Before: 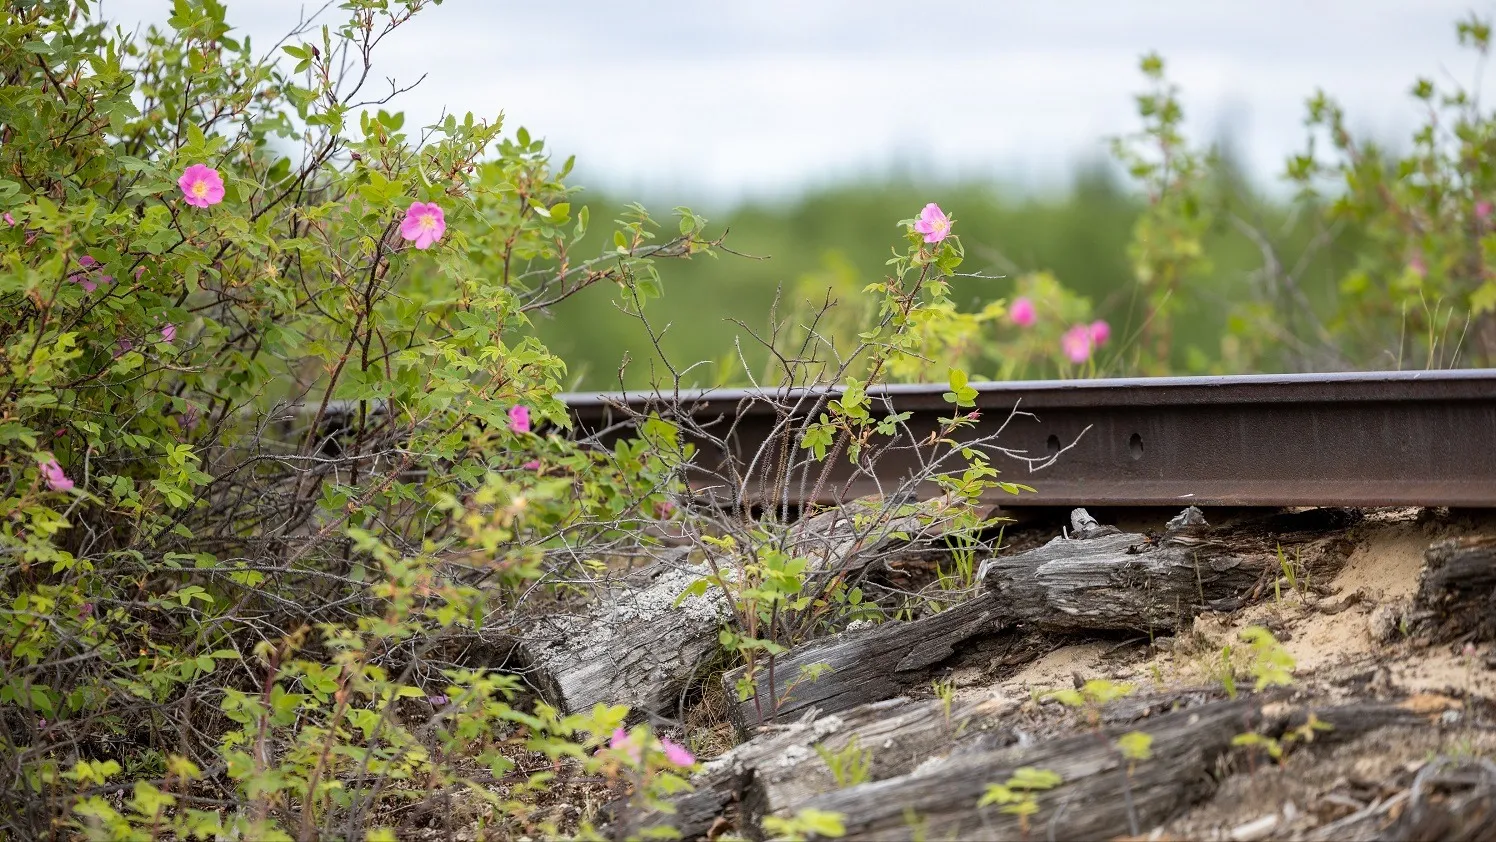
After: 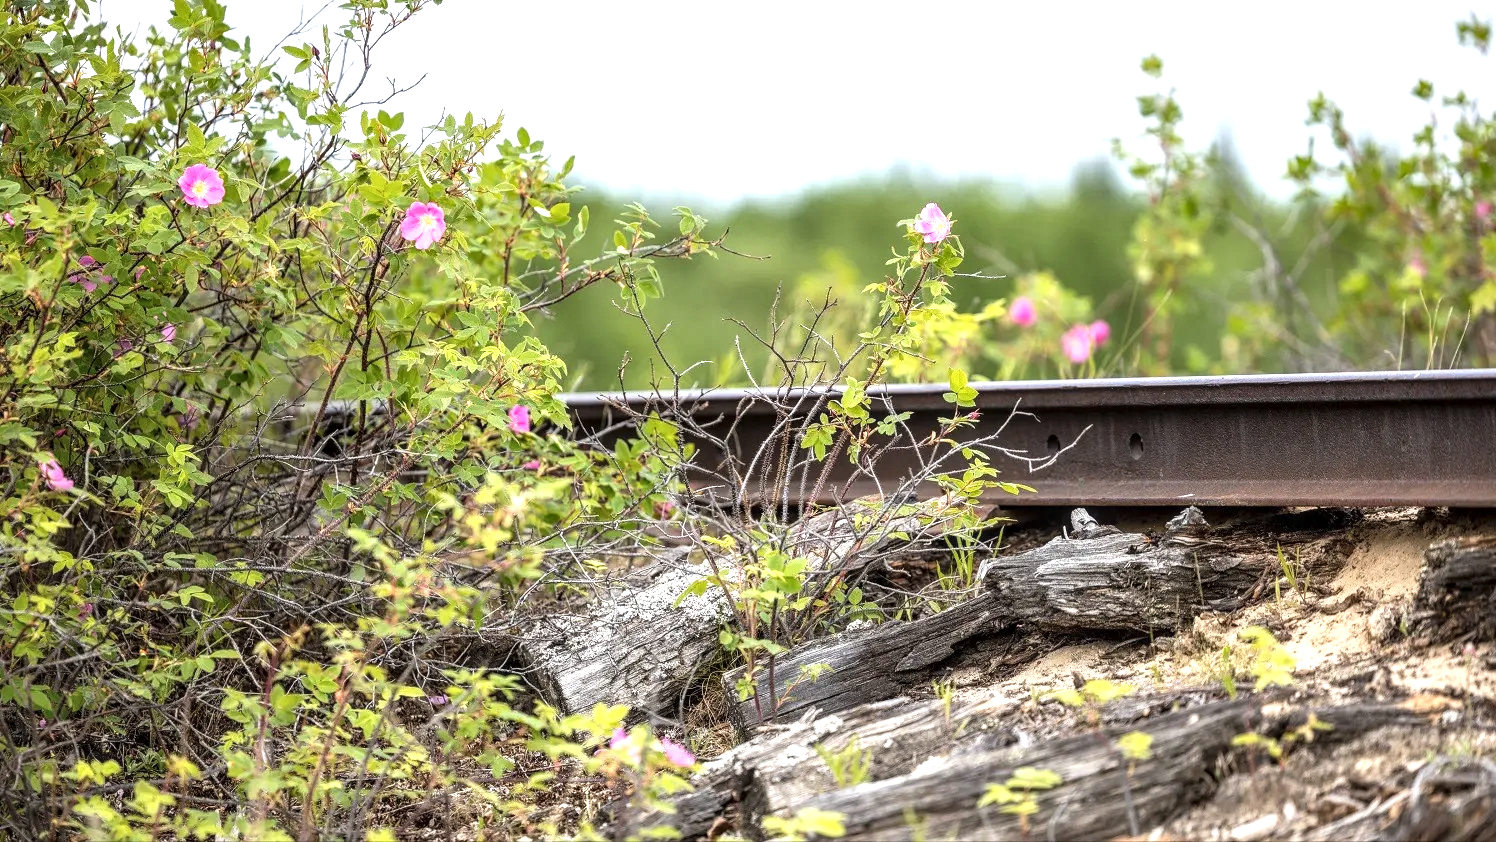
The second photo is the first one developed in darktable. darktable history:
exposure: black level correction -0.005, exposure 0.628 EV, compensate highlight preservation false
local contrast: detail 150%
